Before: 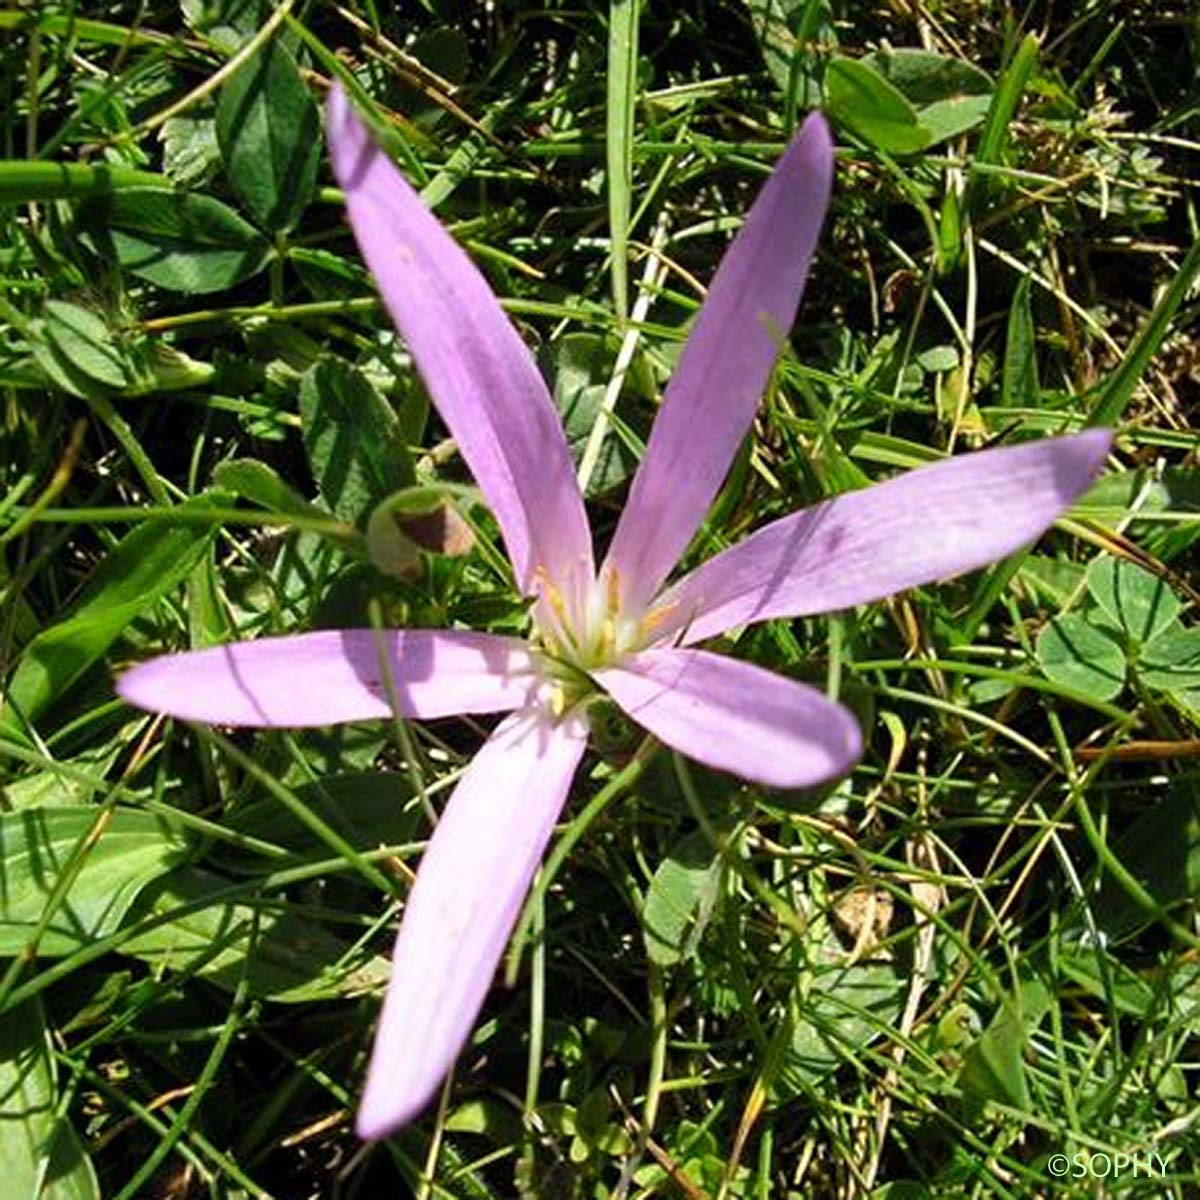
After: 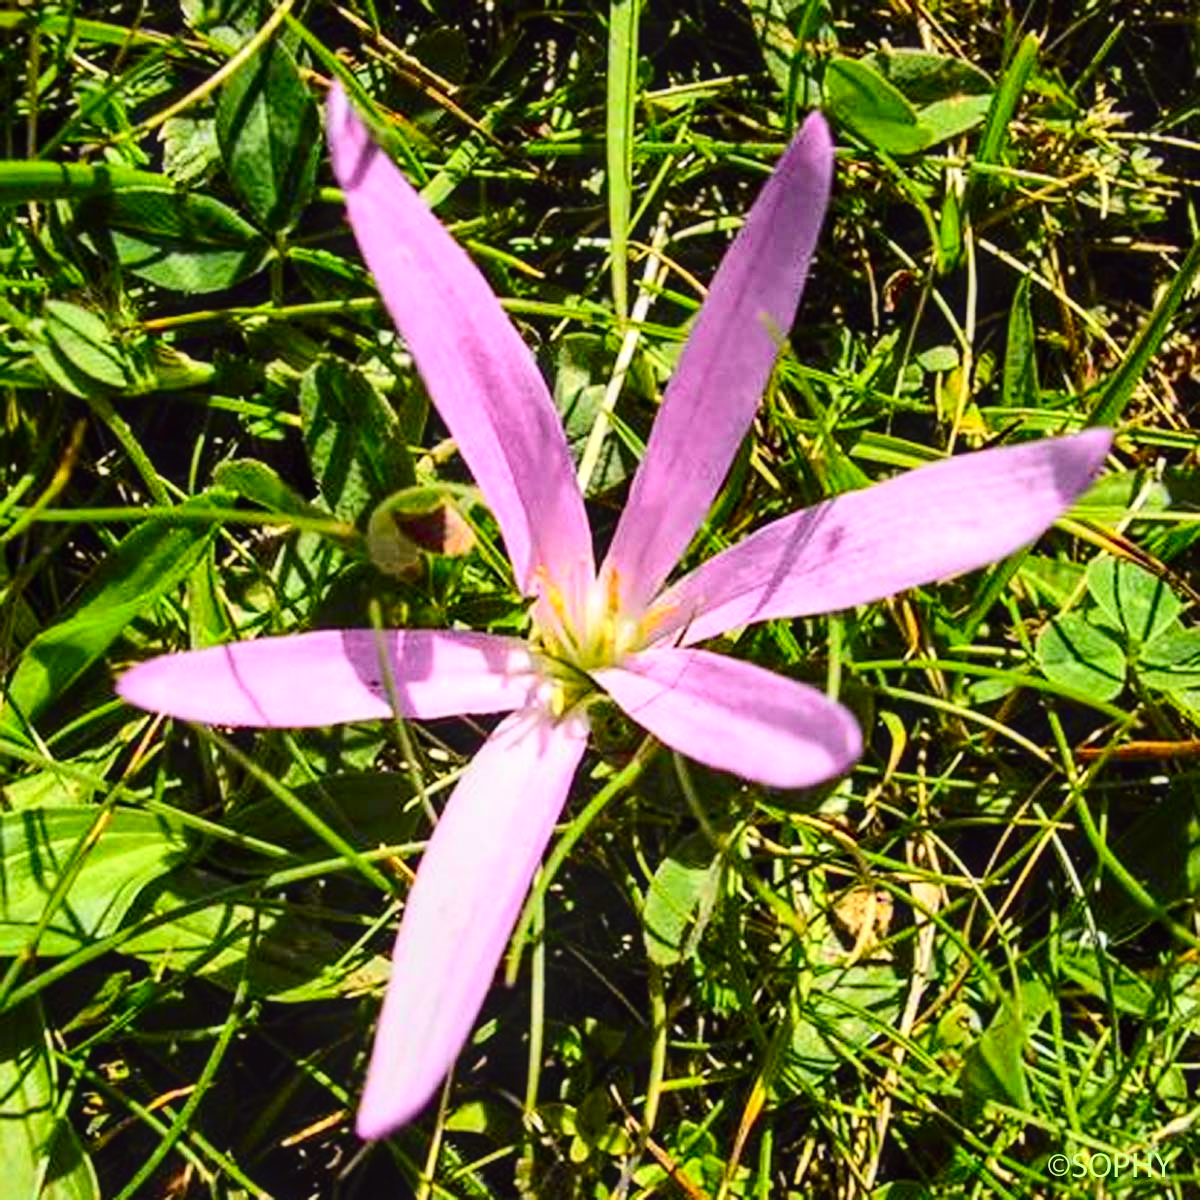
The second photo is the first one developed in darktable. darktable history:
exposure: compensate highlight preservation false
local contrast: detail 130%
tone curve: curves: ch0 [(0, 0.023) (0.103, 0.087) (0.295, 0.297) (0.445, 0.531) (0.553, 0.665) (0.735, 0.843) (0.994, 1)]; ch1 [(0, 0) (0.414, 0.395) (0.447, 0.447) (0.485, 0.495) (0.512, 0.523) (0.542, 0.581) (0.581, 0.632) (0.646, 0.715) (1, 1)]; ch2 [(0, 0) (0.369, 0.388) (0.449, 0.431) (0.478, 0.471) (0.516, 0.517) (0.579, 0.624) (0.674, 0.775) (1, 1)], color space Lab, independent channels, preserve colors none
